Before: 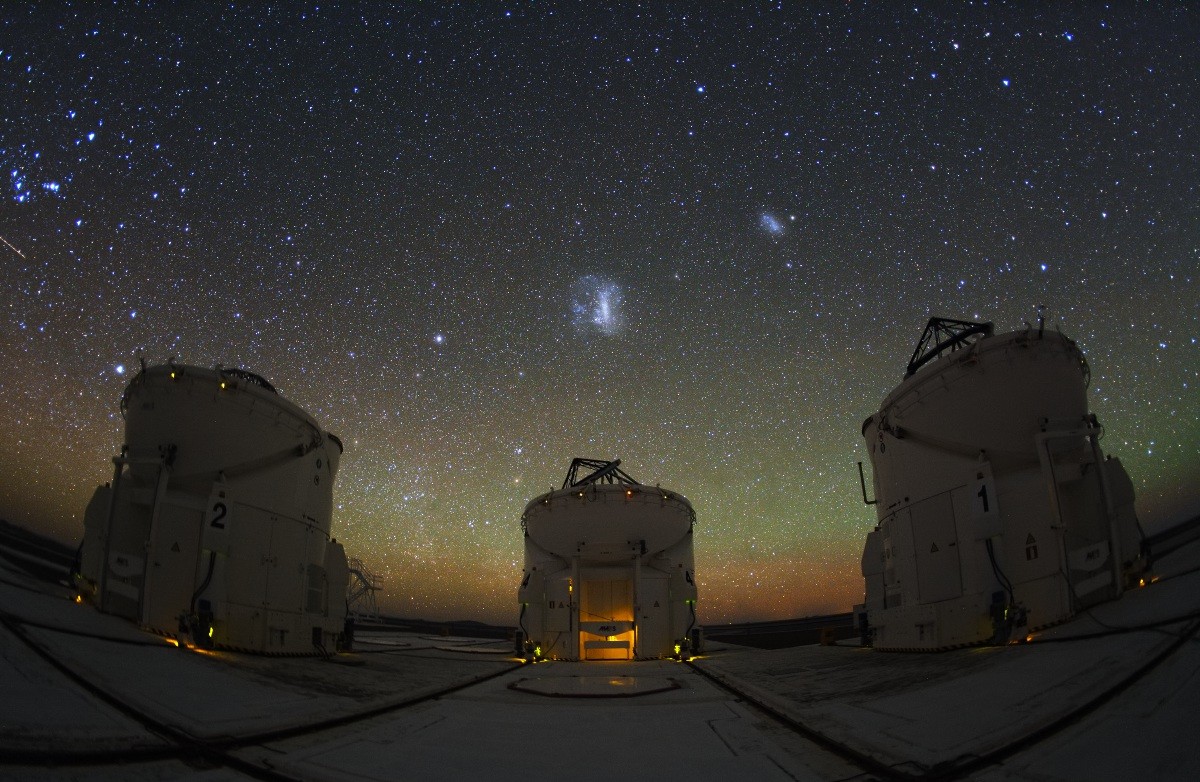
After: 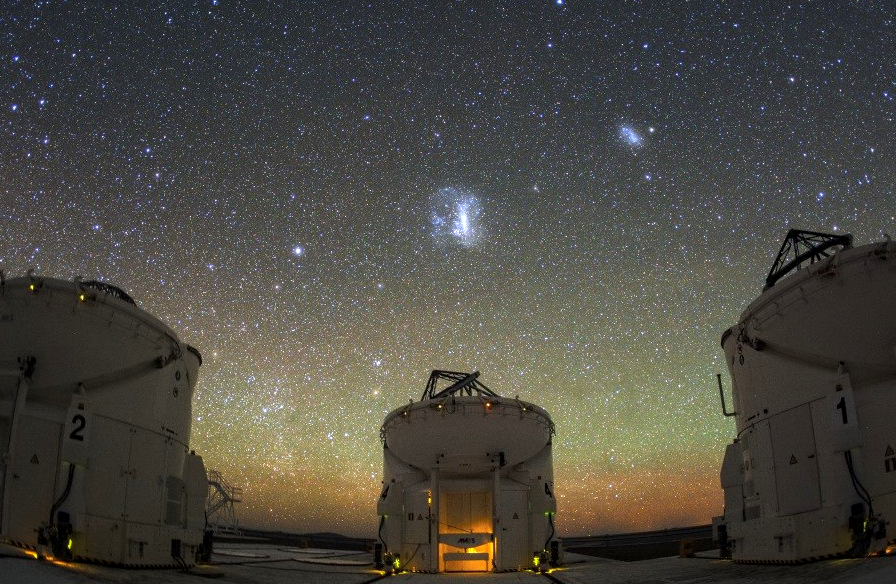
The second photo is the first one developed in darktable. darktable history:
crop and rotate: left 11.831%, top 11.346%, right 13.429%, bottom 13.899%
local contrast: highlights 0%, shadows 0%, detail 133%
exposure: exposure 0.669 EV, compensate highlight preservation false
